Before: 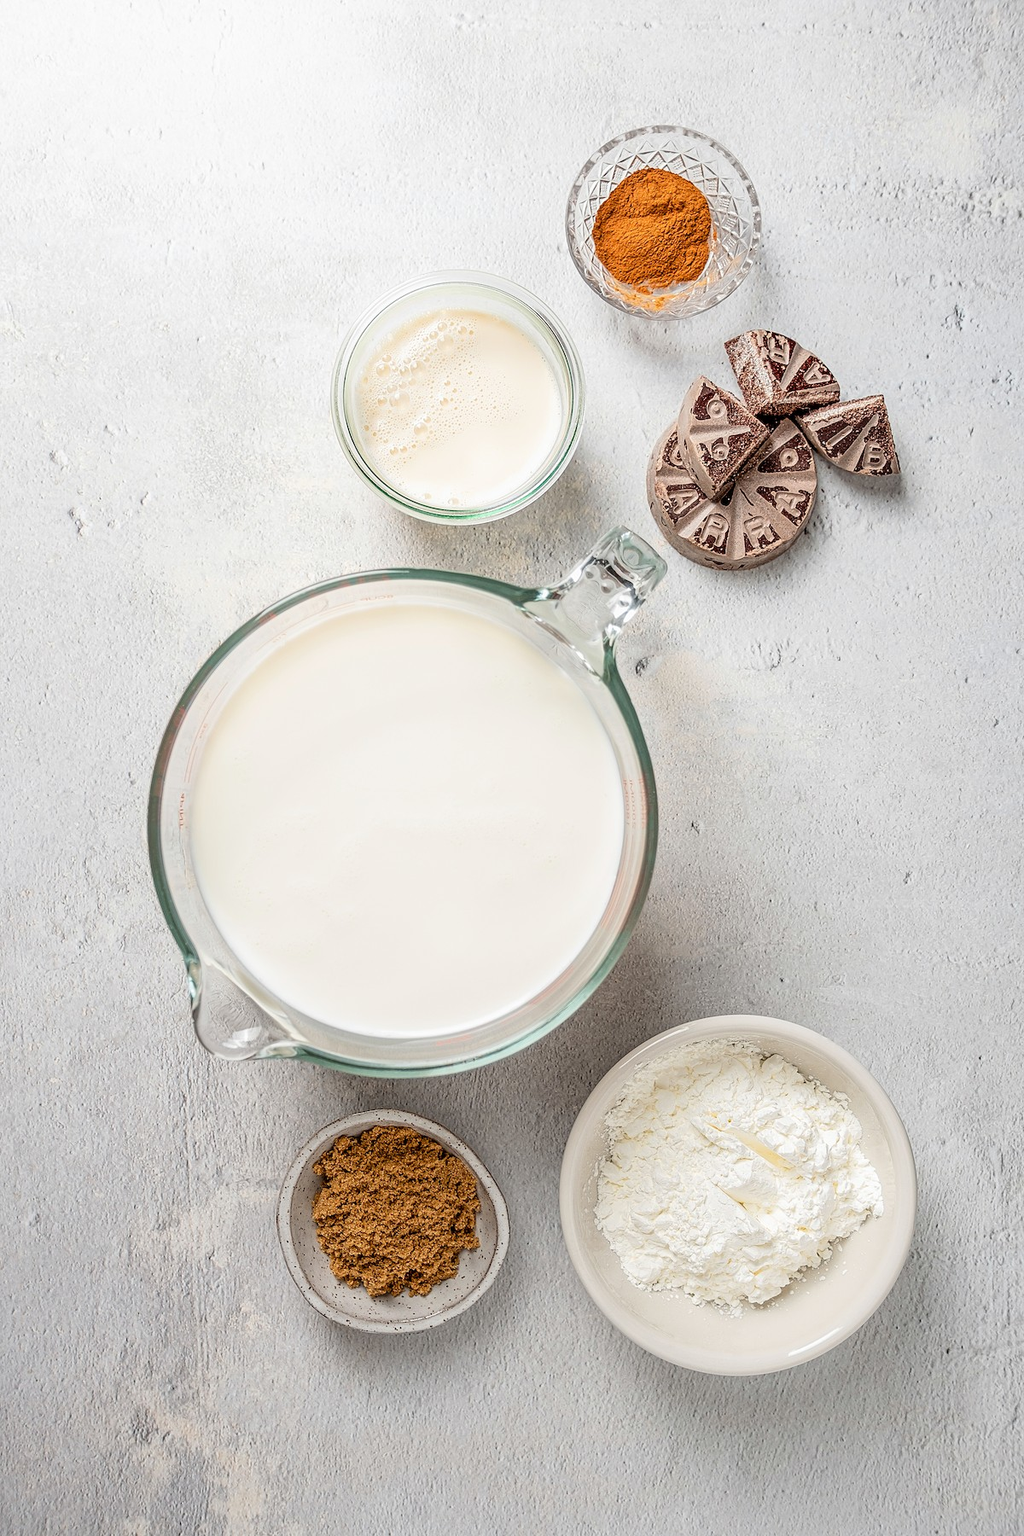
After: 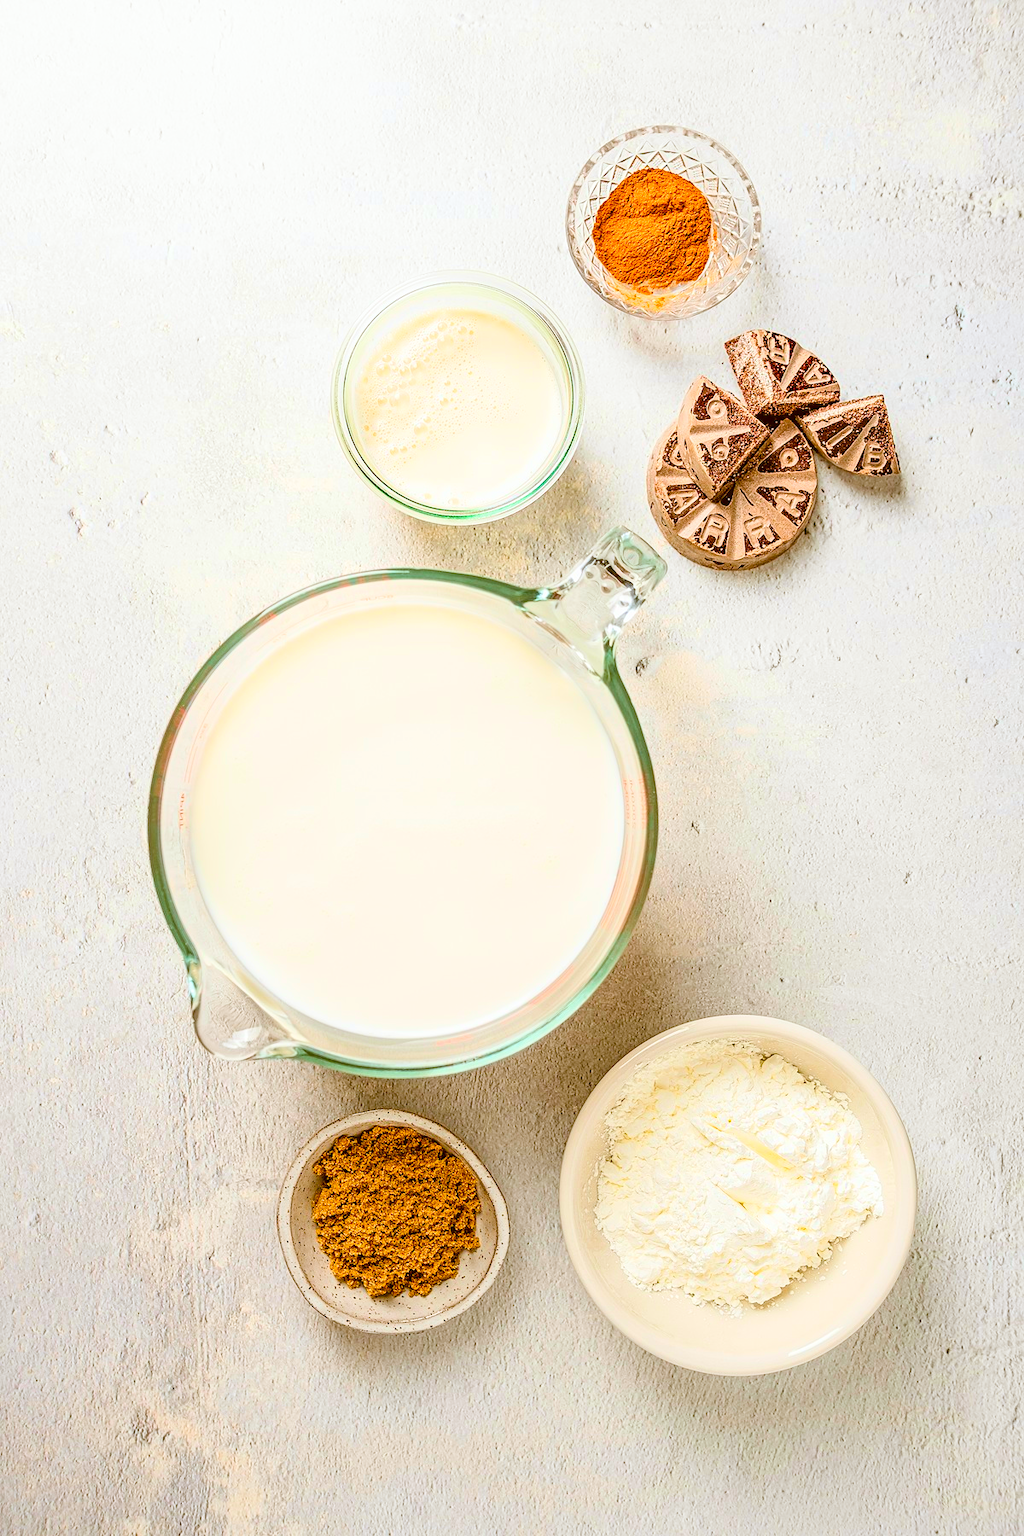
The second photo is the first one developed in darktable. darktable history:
color correction: highlights a* -0.517, highlights b* 0.152, shadows a* 4.34, shadows b* 20.3
contrast brightness saturation: contrast 0.203, brightness 0.166, saturation 0.223
velvia: strength 50.66%, mid-tones bias 0.511
color zones: curves: ch0 [(0, 0.5) (0.143, 0.5) (0.286, 0.5) (0.429, 0.5) (0.571, 0.5) (0.714, 0.476) (0.857, 0.5) (1, 0.5)]; ch2 [(0, 0.5) (0.143, 0.5) (0.286, 0.5) (0.429, 0.5) (0.571, 0.5) (0.714, 0.487) (0.857, 0.5) (1, 0.5)]
